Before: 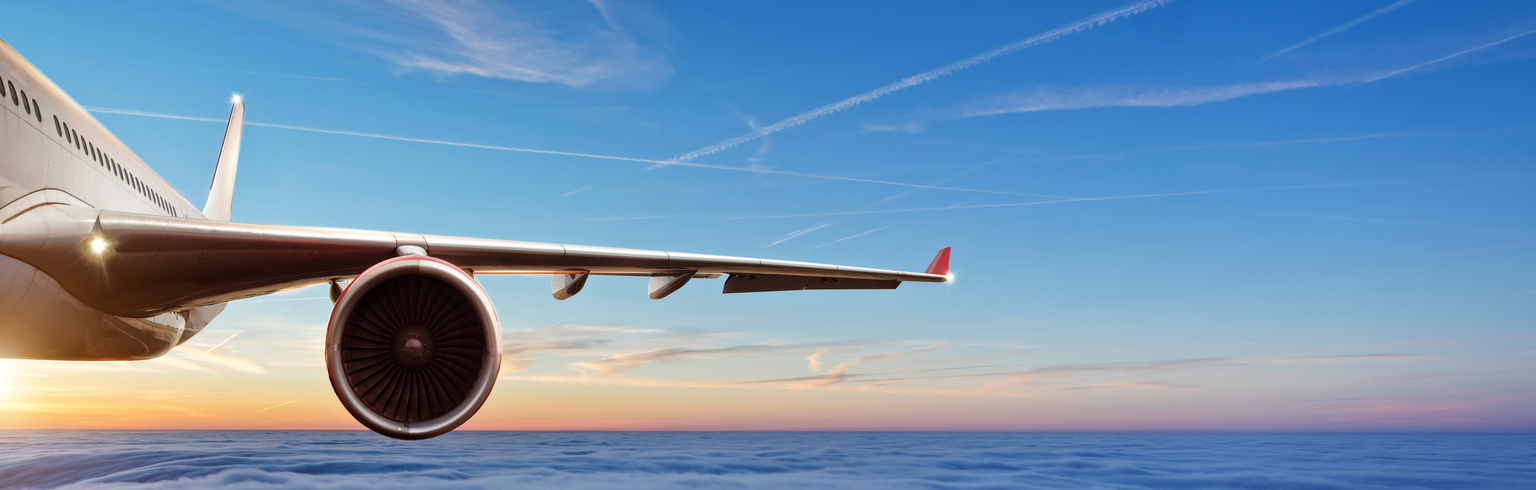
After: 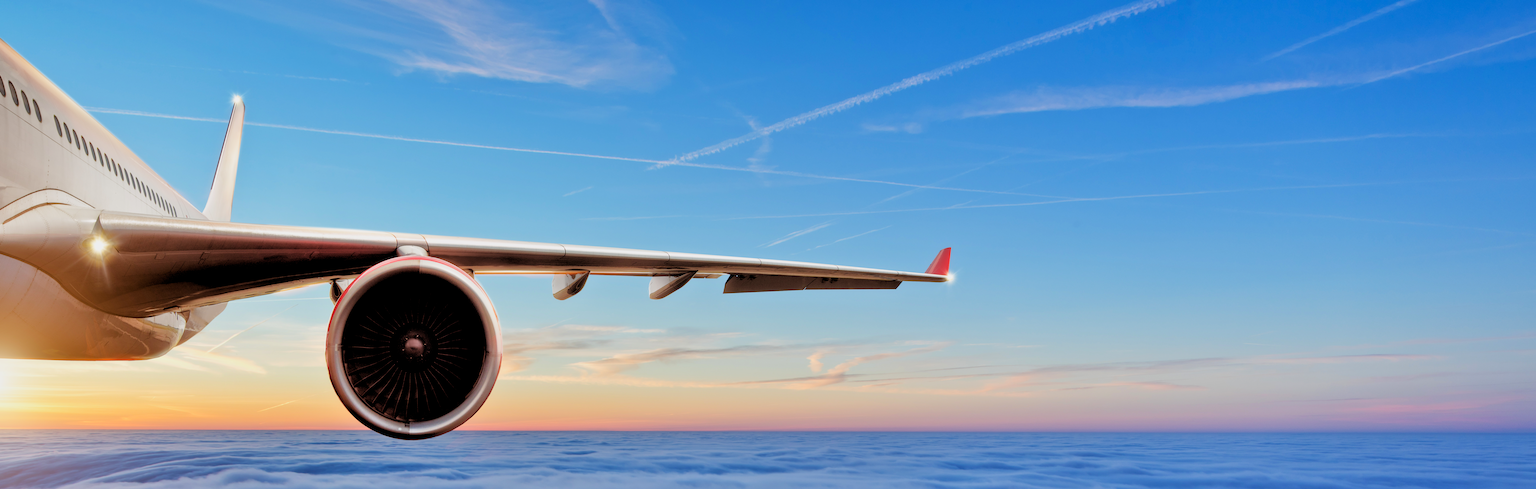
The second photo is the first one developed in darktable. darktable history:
tone equalizer: -8 EV 0.001 EV, -7 EV -0.004 EV, -6 EV 0.009 EV, -5 EV 0.032 EV, -4 EV 0.276 EV, -3 EV 0.644 EV, -2 EV 0.584 EV, -1 EV 0.187 EV, +0 EV 0.024 EV
rgb levels: preserve colors sum RGB, levels [[0.038, 0.433, 0.934], [0, 0.5, 1], [0, 0.5, 1]]
contrast brightness saturation: contrast 0.04, saturation 0.07
